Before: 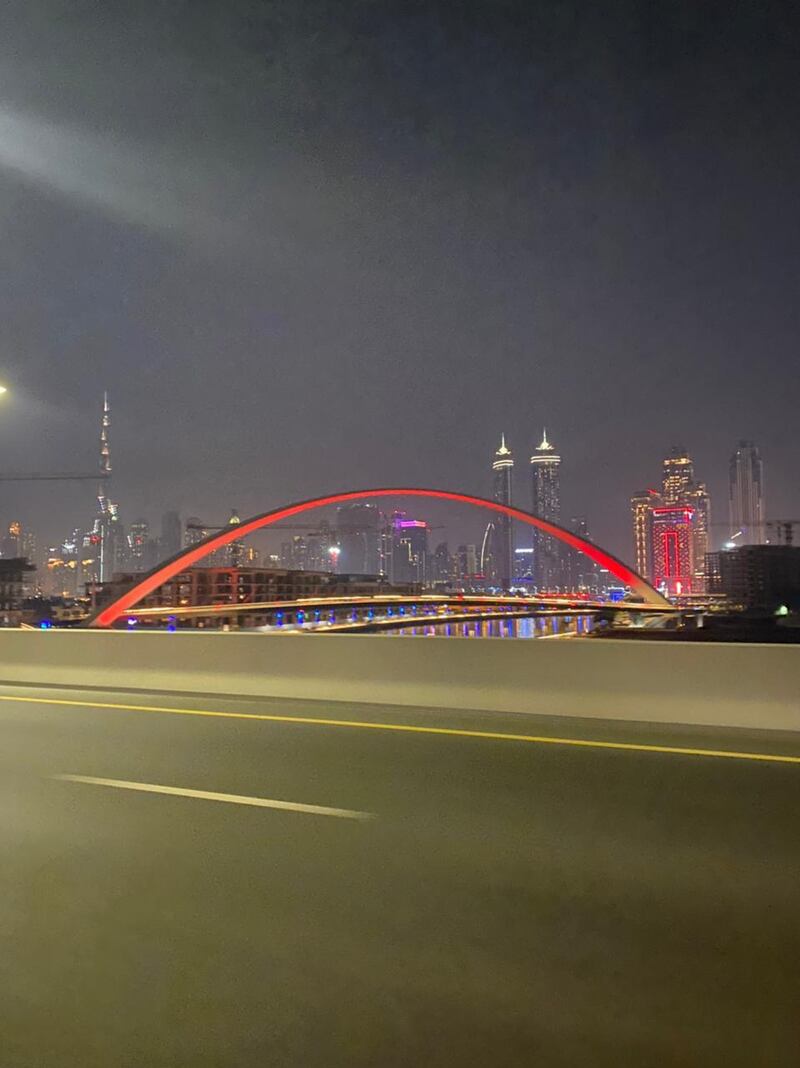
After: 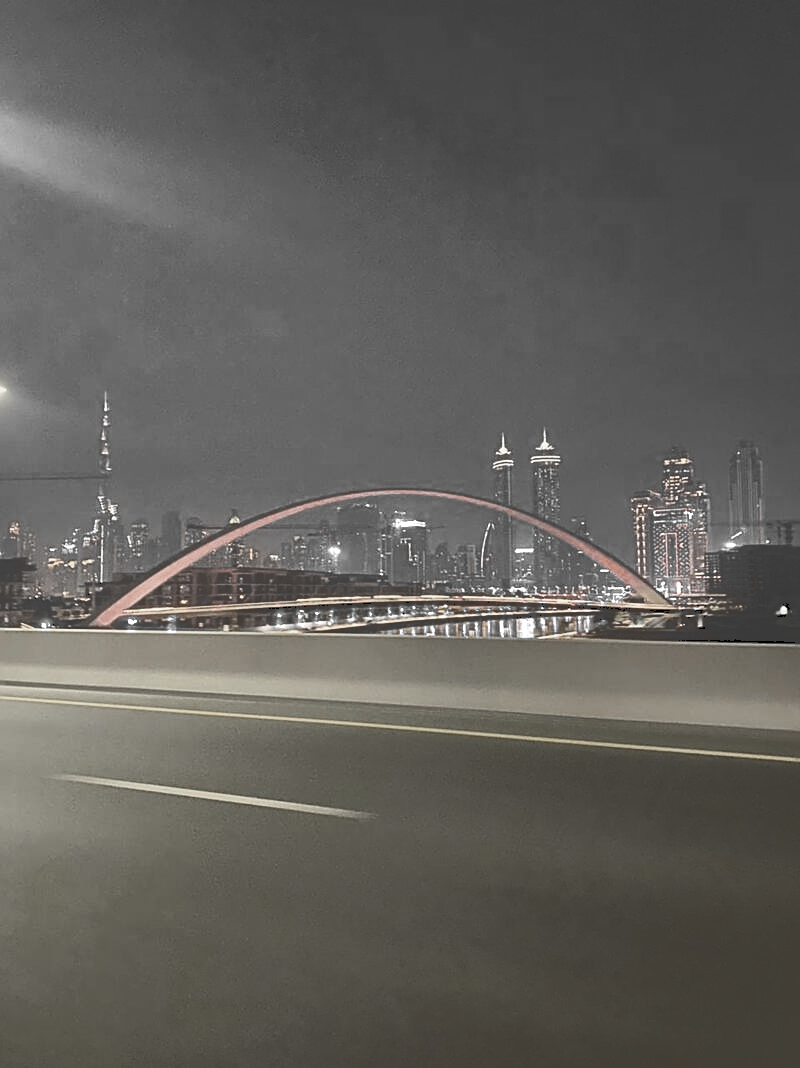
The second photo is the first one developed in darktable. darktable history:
sharpen: on, module defaults
exposure: exposure -0.049 EV, compensate highlight preservation false
tone curve: curves: ch0 [(0, 0) (0.003, 0.24) (0.011, 0.24) (0.025, 0.24) (0.044, 0.244) (0.069, 0.244) (0.1, 0.252) (0.136, 0.264) (0.177, 0.274) (0.224, 0.284) (0.277, 0.313) (0.335, 0.361) (0.399, 0.415) (0.468, 0.498) (0.543, 0.595) (0.623, 0.695) (0.709, 0.793) (0.801, 0.883) (0.898, 0.942) (1, 1)], color space Lab, independent channels, preserve colors none
color zones: curves: ch0 [(0, 0.613) (0.01, 0.613) (0.245, 0.448) (0.498, 0.529) (0.642, 0.665) (0.879, 0.777) (0.99, 0.613)]; ch1 [(0, 0.035) (0.121, 0.189) (0.259, 0.197) (0.415, 0.061) (0.589, 0.022) (0.732, 0.022) (0.857, 0.026) (0.991, 0.053)], mix 18.1%
